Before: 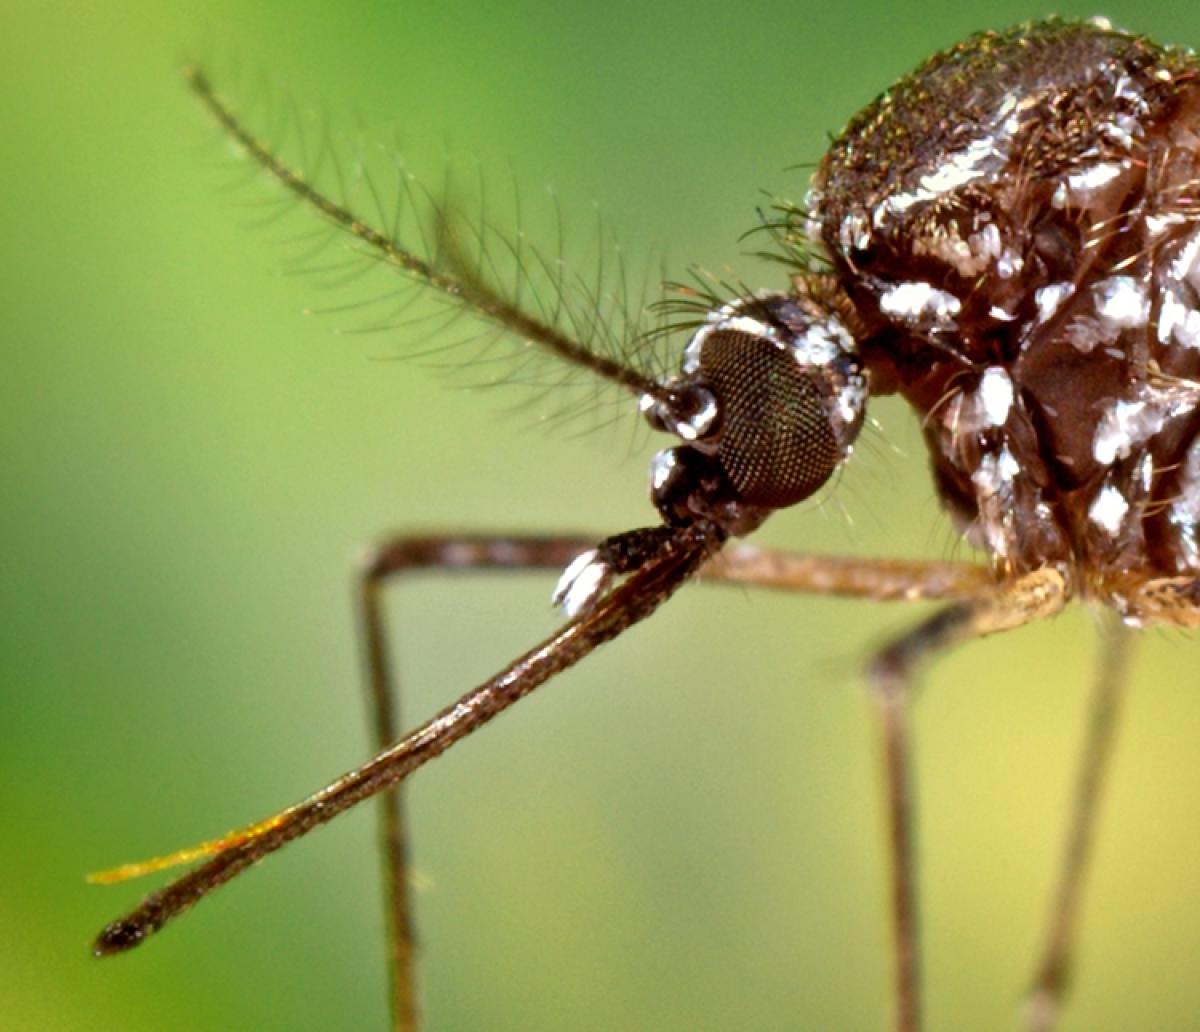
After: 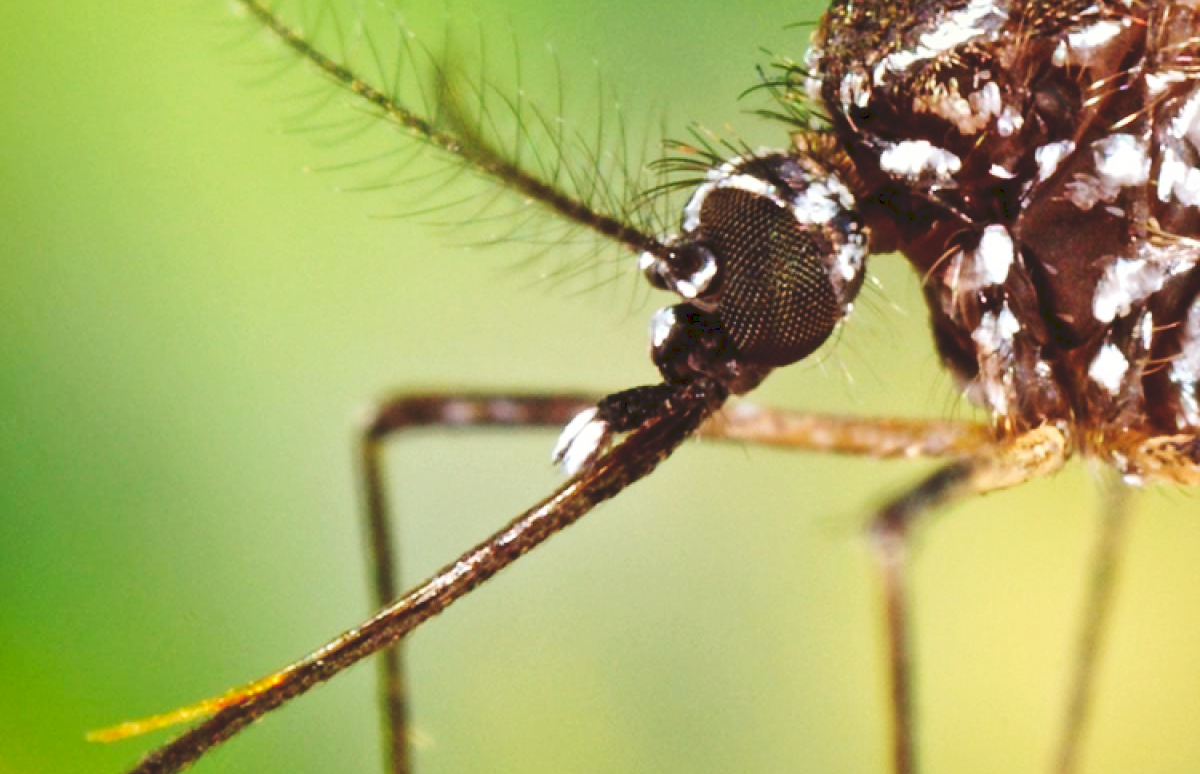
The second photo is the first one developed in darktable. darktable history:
crop: top 13.819%, bottom 11.169%
tone curve: curves: ch0 [(0, 0) (0.003, 0.117) (0.011, 0.125) (0.025, 0.133) (0.044, 0.144) (0.069, 0.152) (0.1, 0.167) (0.136, 0.186) (0.177, 0.21) (0.224, 0.244) (0.277, 0.295) (0.335, 0.357) (0.399, 0.445) (0.468, 0.531) (0.543, 0.629) (0.623, 0.716) (0.709, 0.803) (0.801, 0.876) (0.898, 0.939) (1, 1)], preserve colors none
